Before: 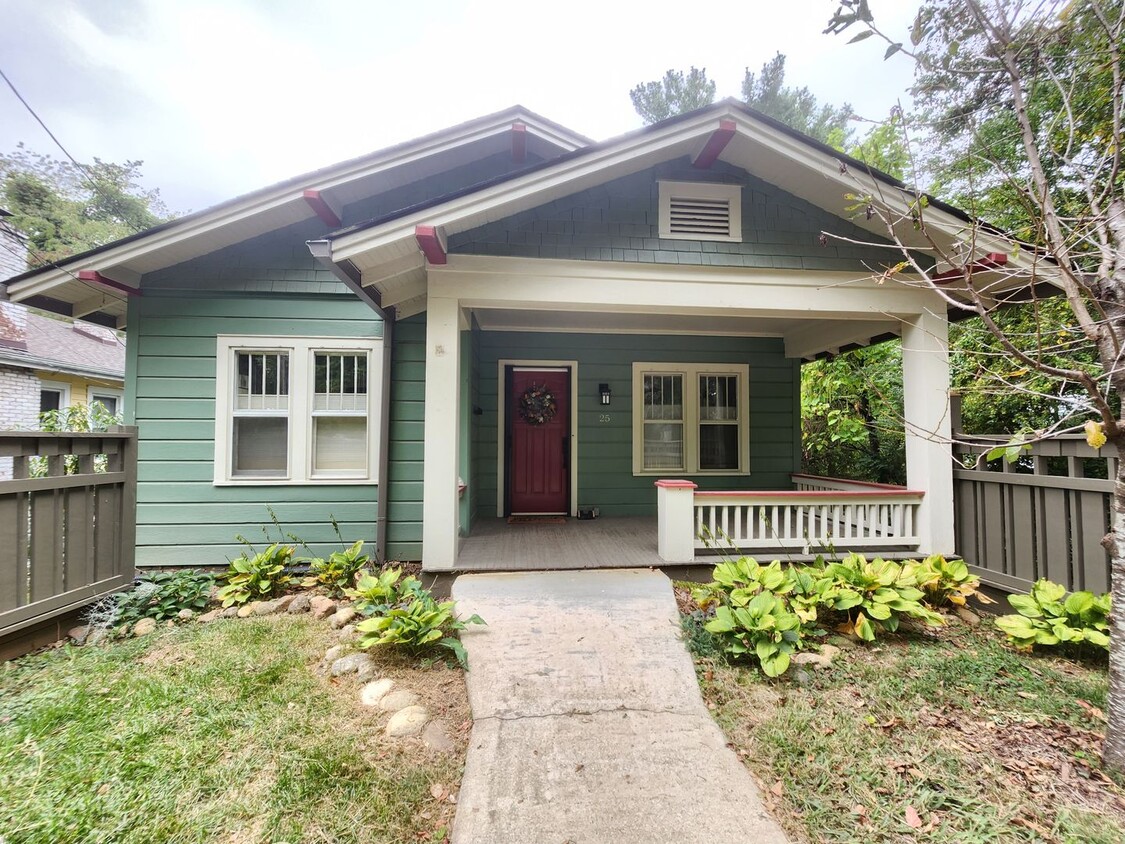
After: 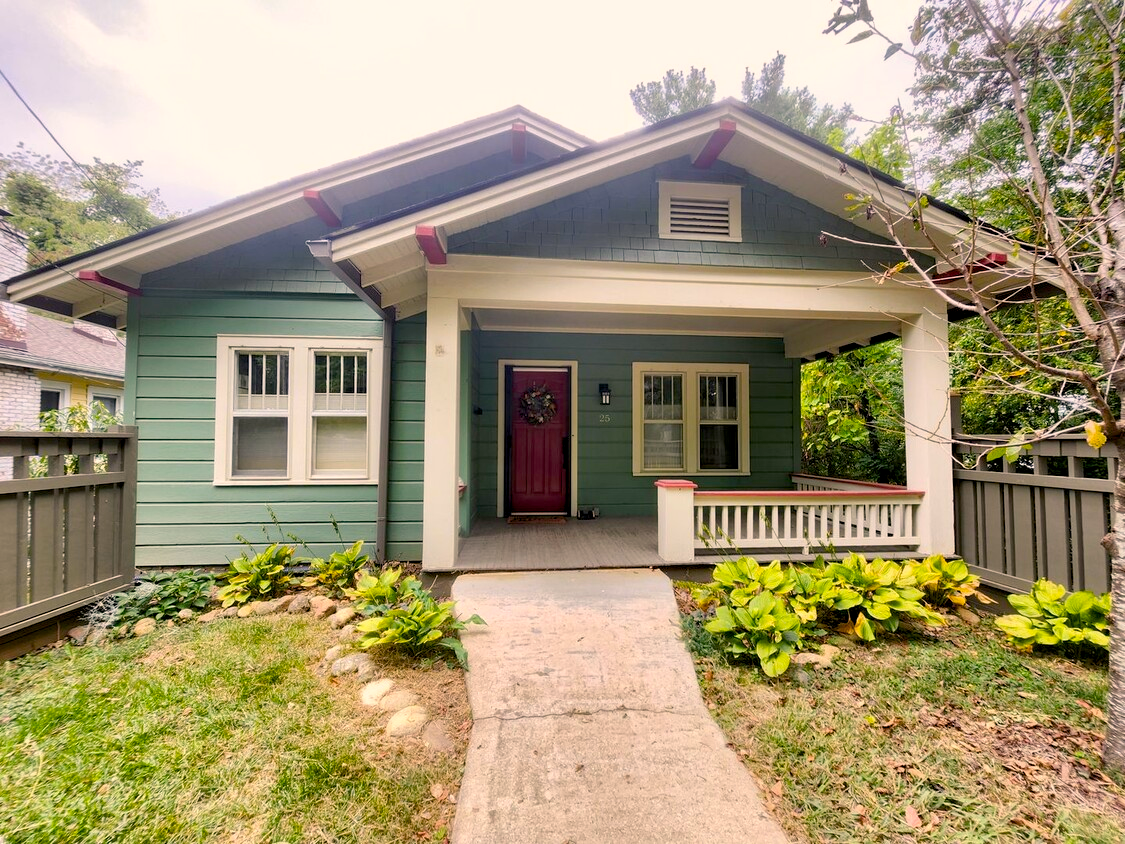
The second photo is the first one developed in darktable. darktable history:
color balance rgb: highlights gain › chroma 3.064%, highlights gain › hue 54.52°, global offset › luminance -0.847%, perceptual saturation grading › global saturation 30.004%, perceptual brilliance grading › global brilliance 2.503%, perceptual brilliance grading › highlights -2.309%, perceptual brilliance grading › shadows 3.709%
